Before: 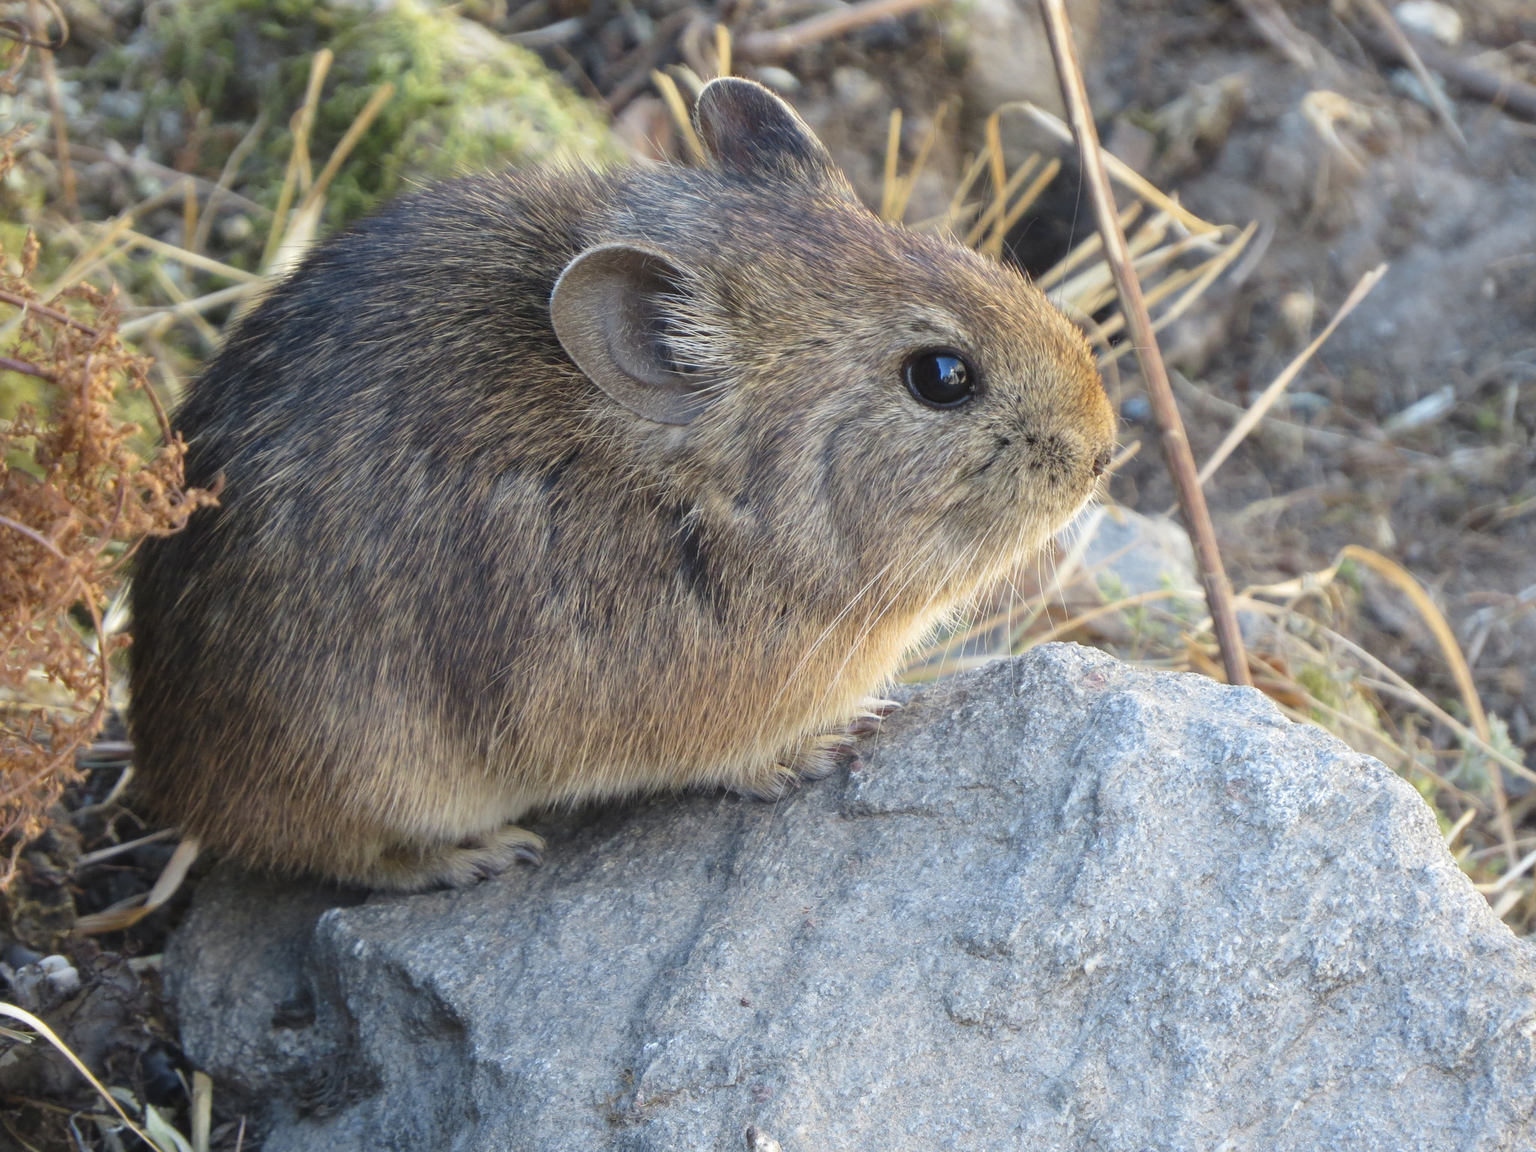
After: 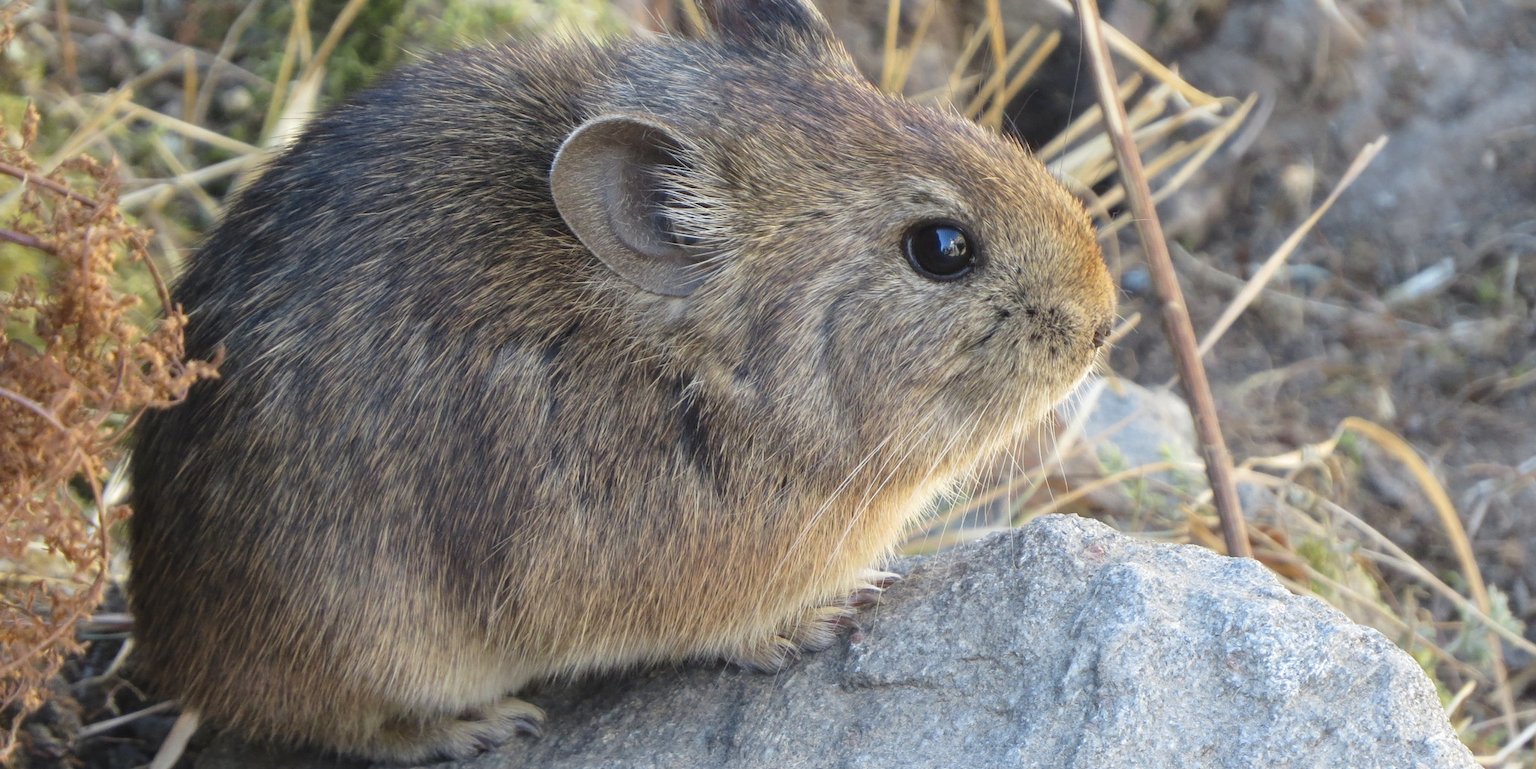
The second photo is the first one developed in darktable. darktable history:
crop: top 11.153%, bottom 21.995%
